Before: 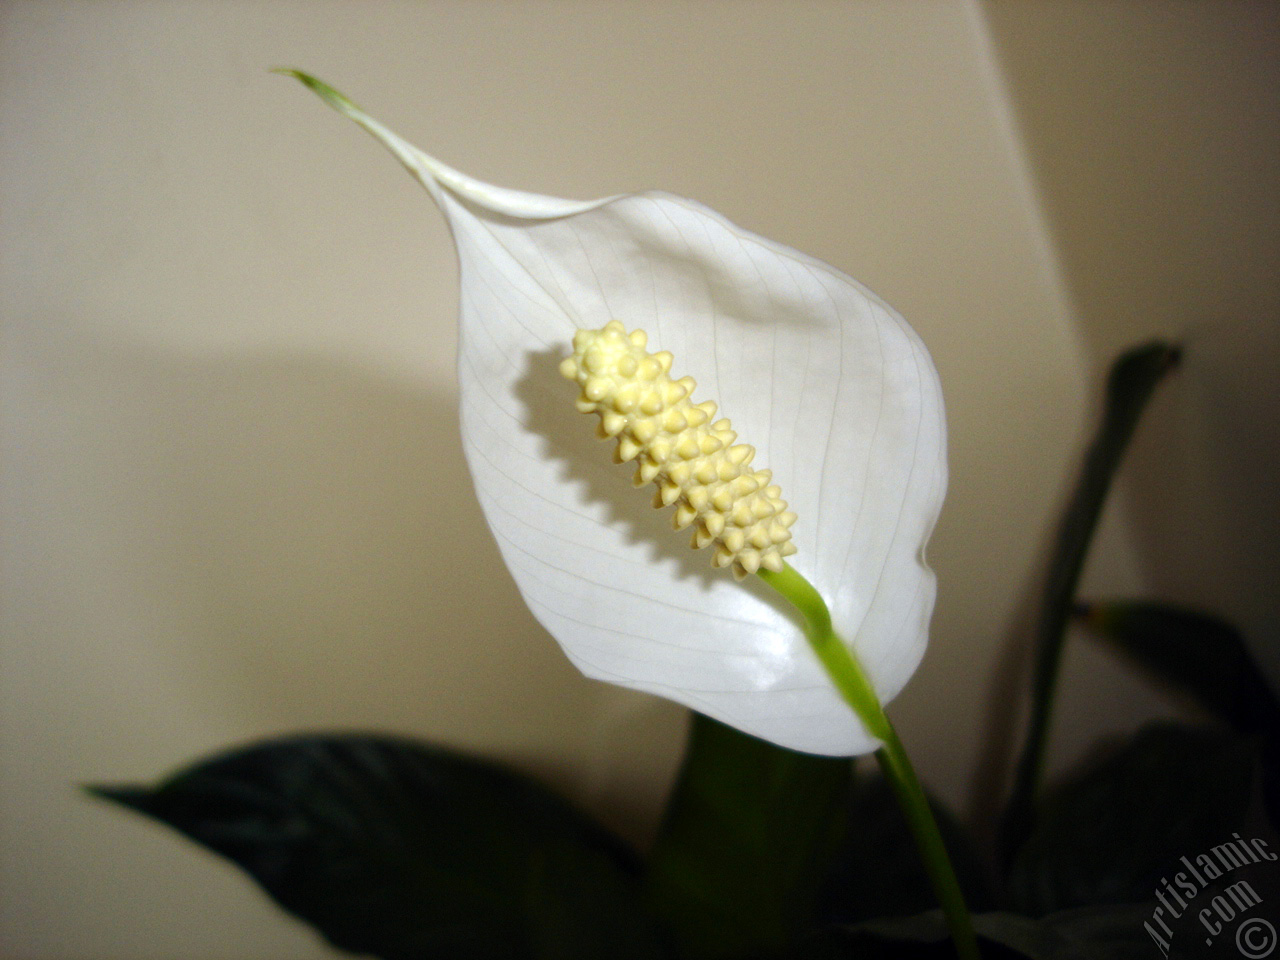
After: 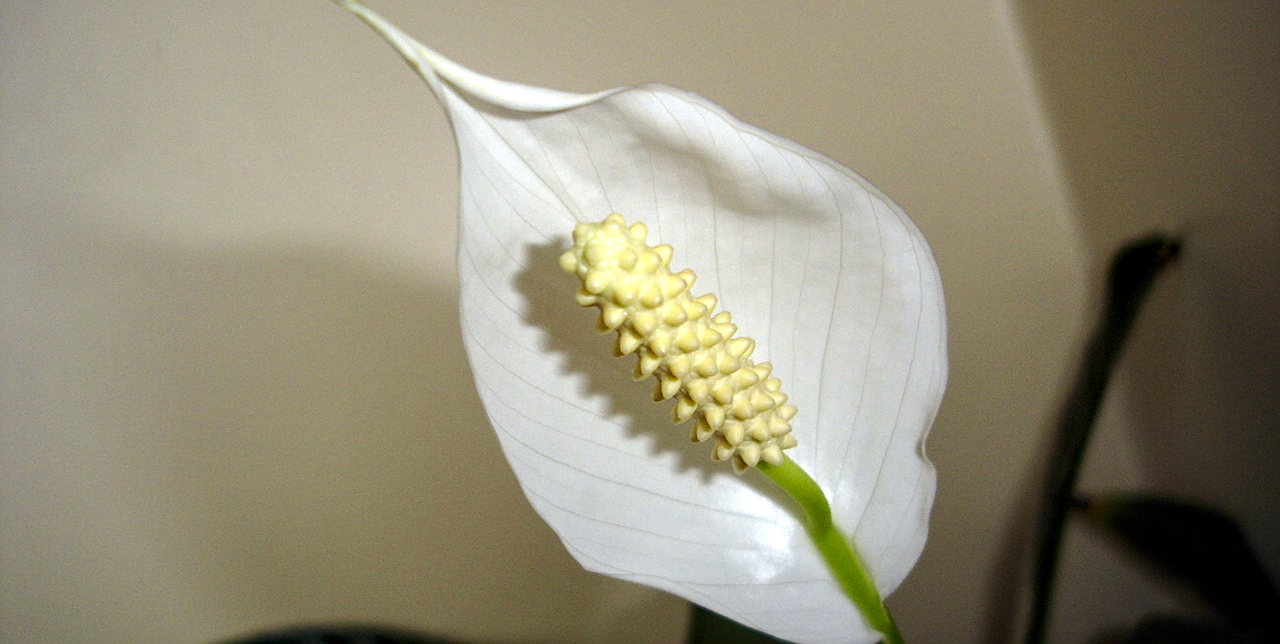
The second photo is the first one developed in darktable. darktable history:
sharpen: on, module defaults
crop: top 11.148%, bottom 21.733%
local contrast: detail 130%
